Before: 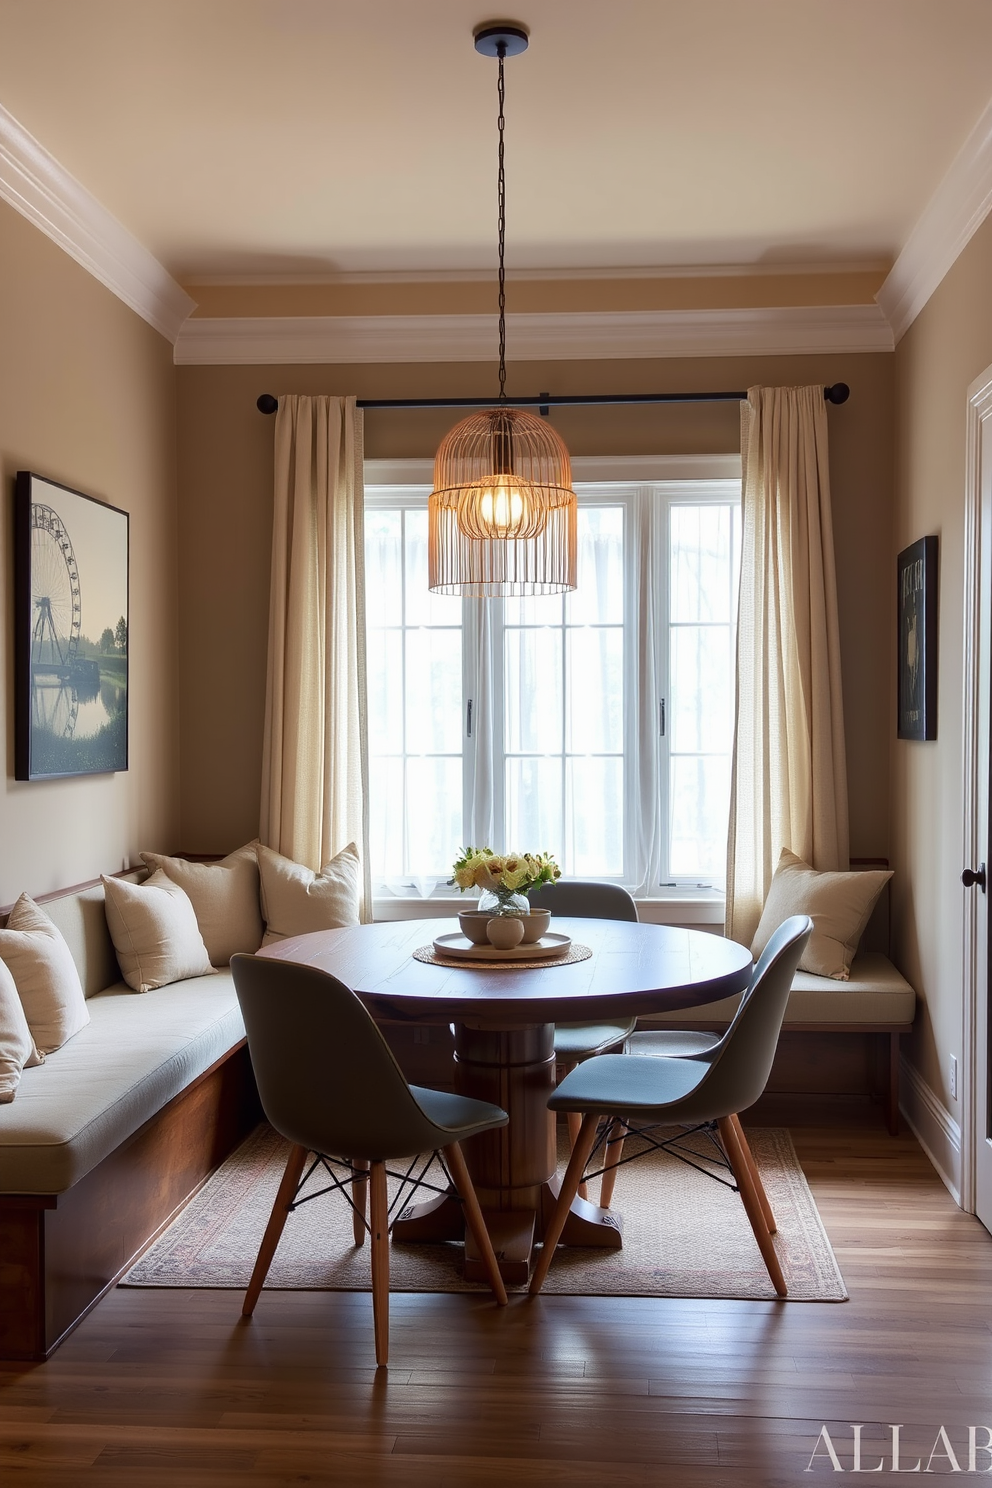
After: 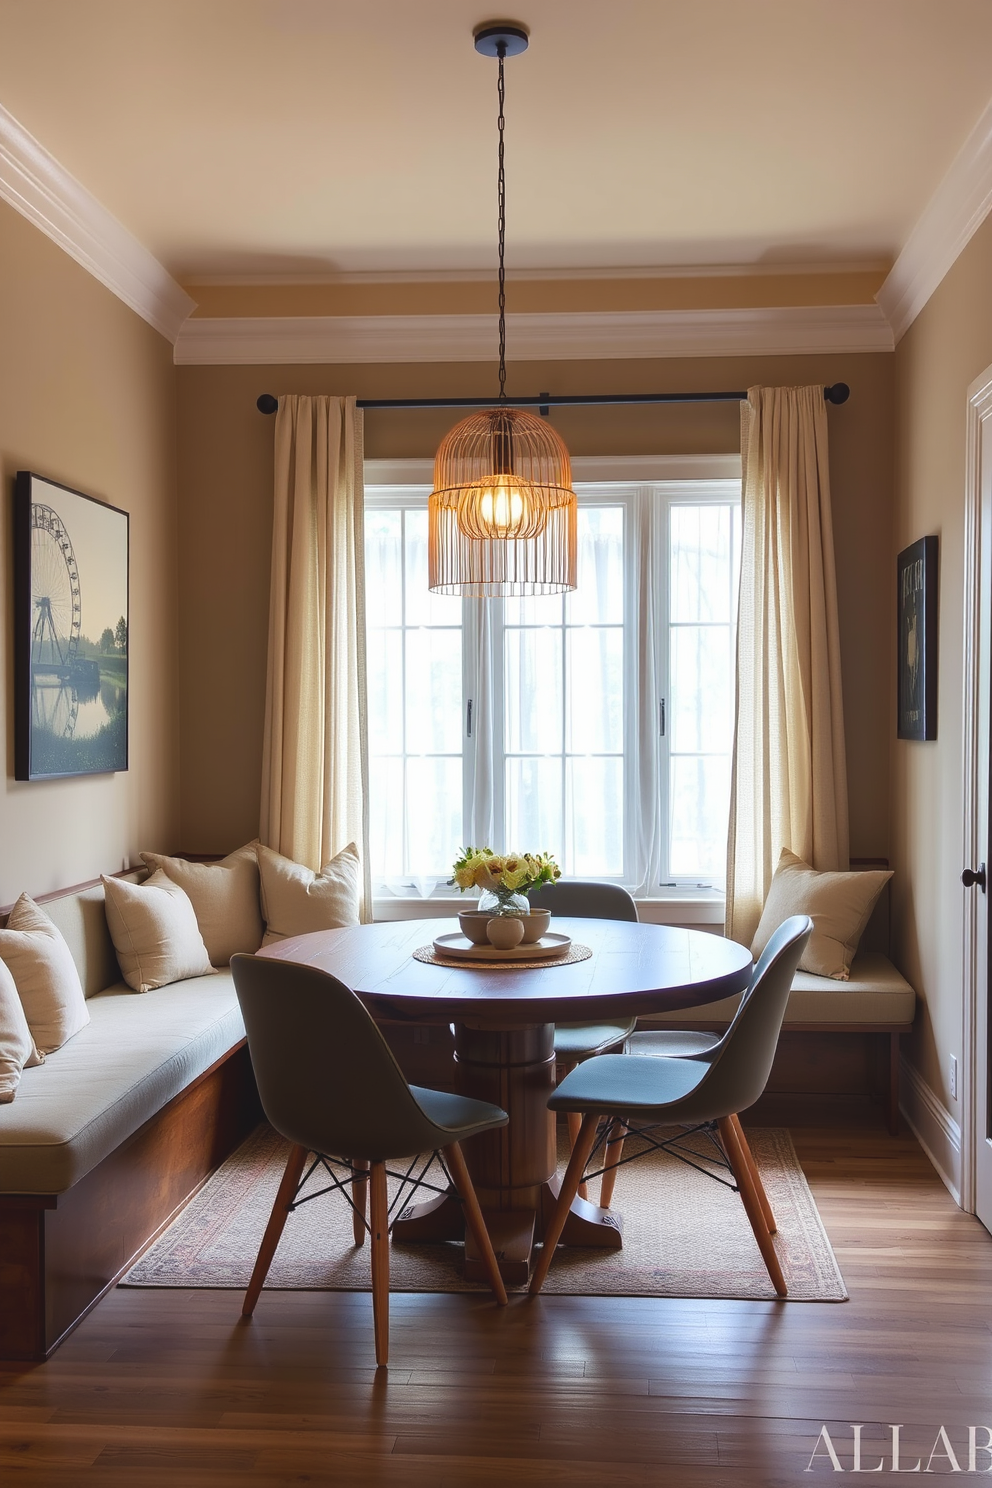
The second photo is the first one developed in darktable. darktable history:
color balance rgb: global offset › luminance 0.769%, perceptual saturation grading › global saturation 17.831%
